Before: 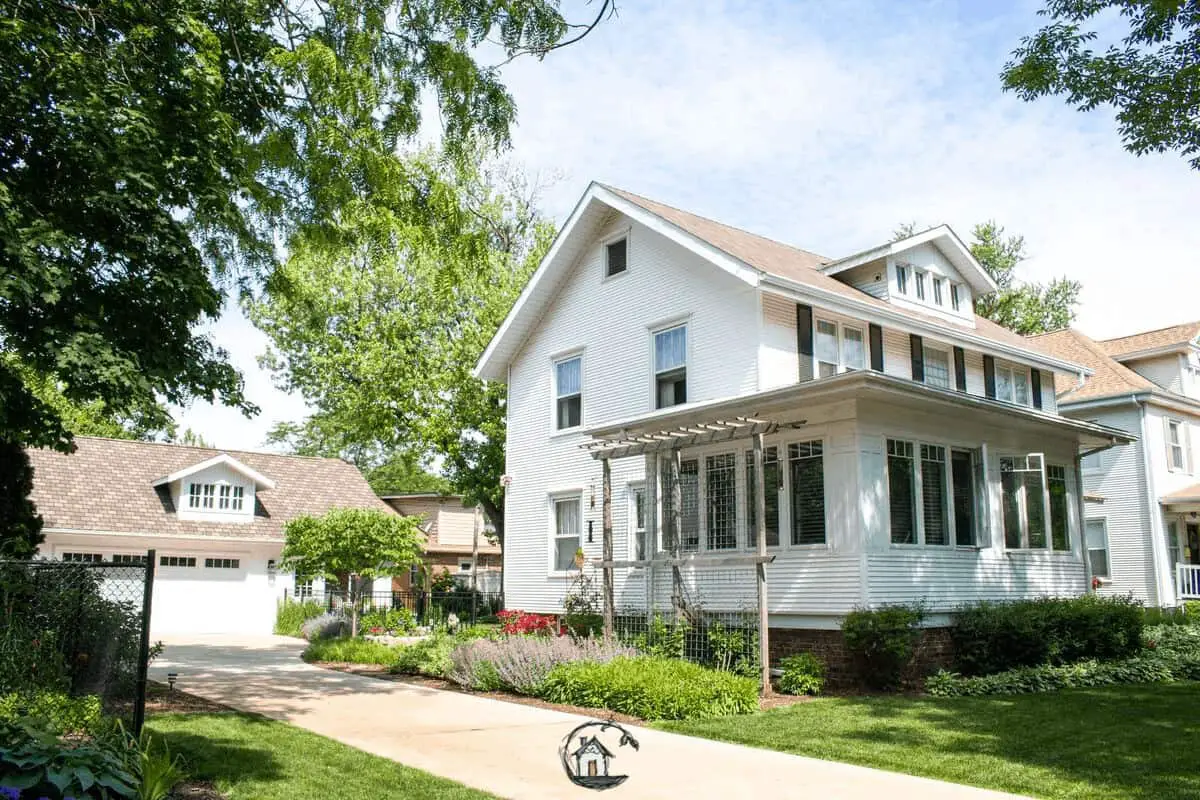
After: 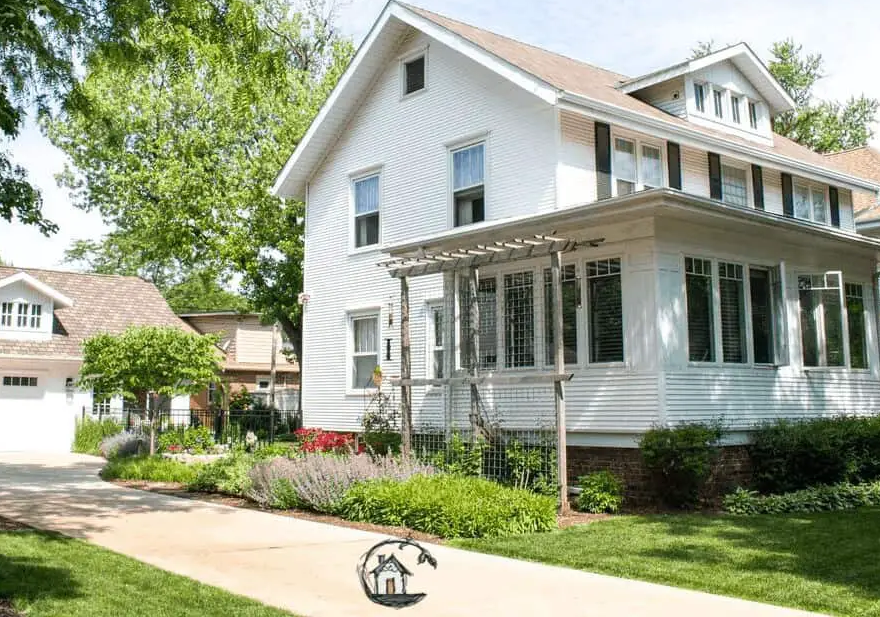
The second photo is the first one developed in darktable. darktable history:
crop: left 16.855%, top 22.793%, right 9.049%
